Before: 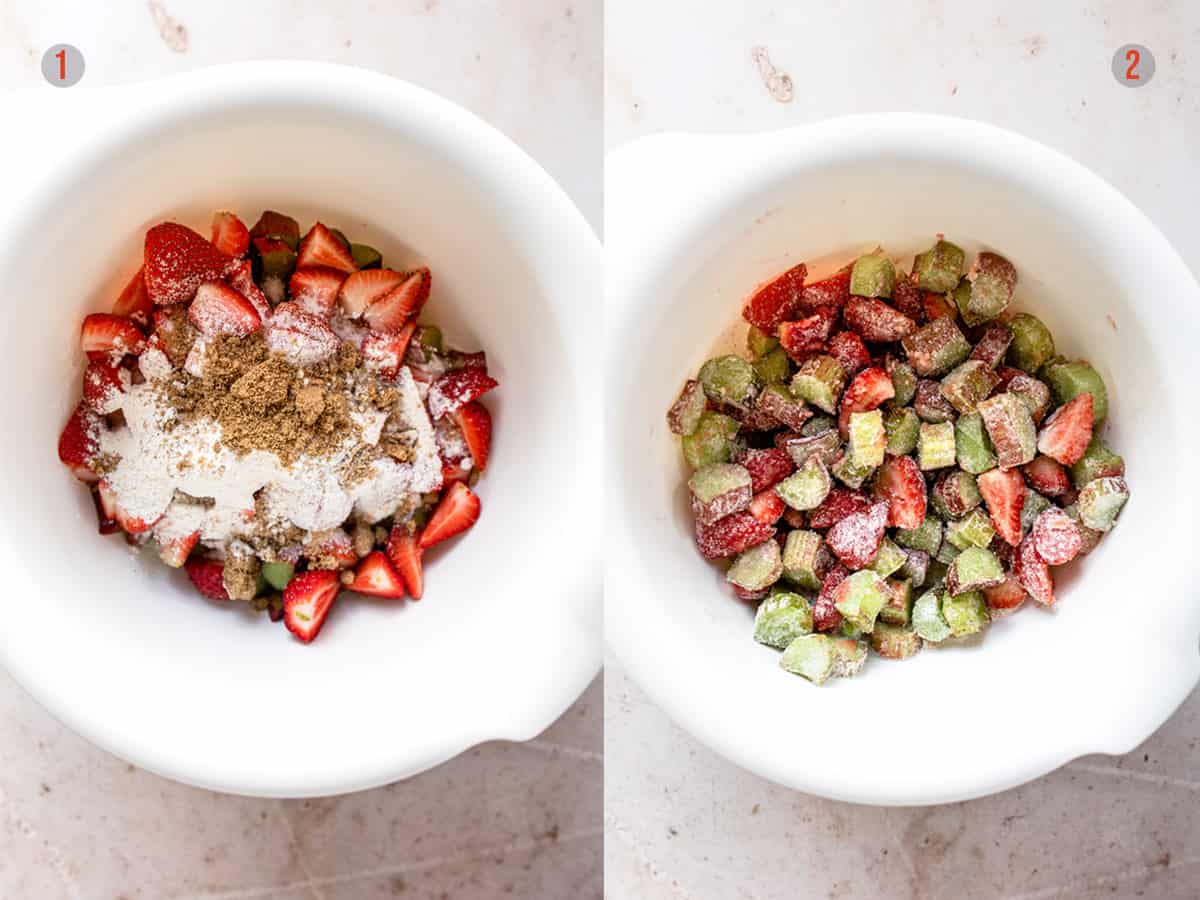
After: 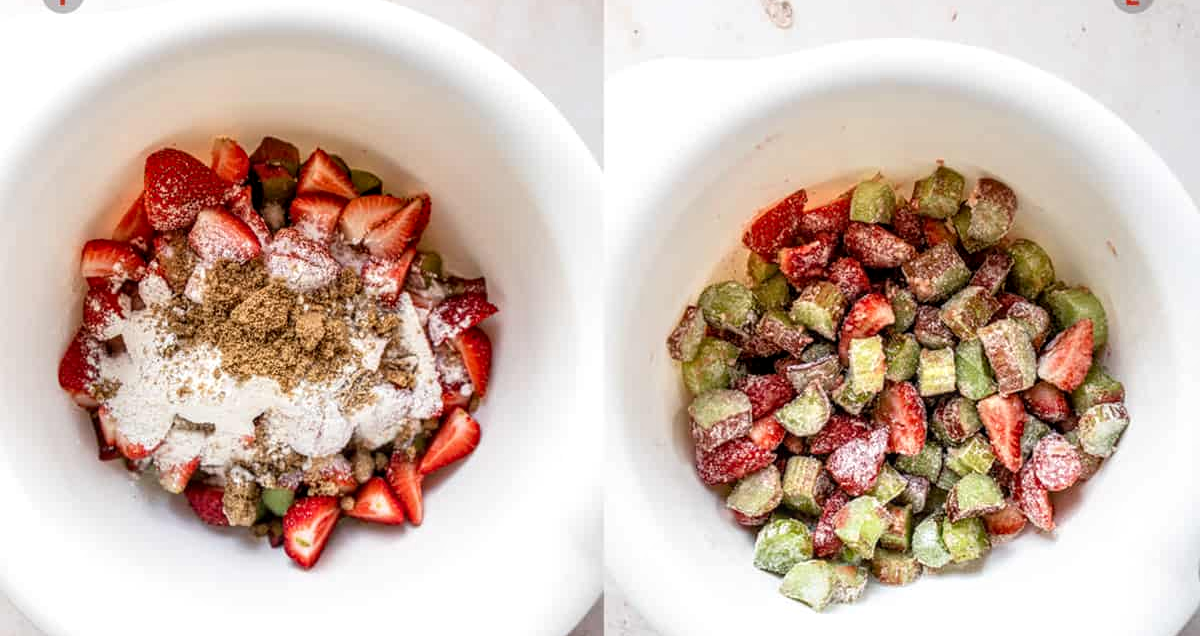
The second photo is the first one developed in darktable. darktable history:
local contrast: on, module defaults
crop and rotate: top 8.293%, bottom 20.996%
